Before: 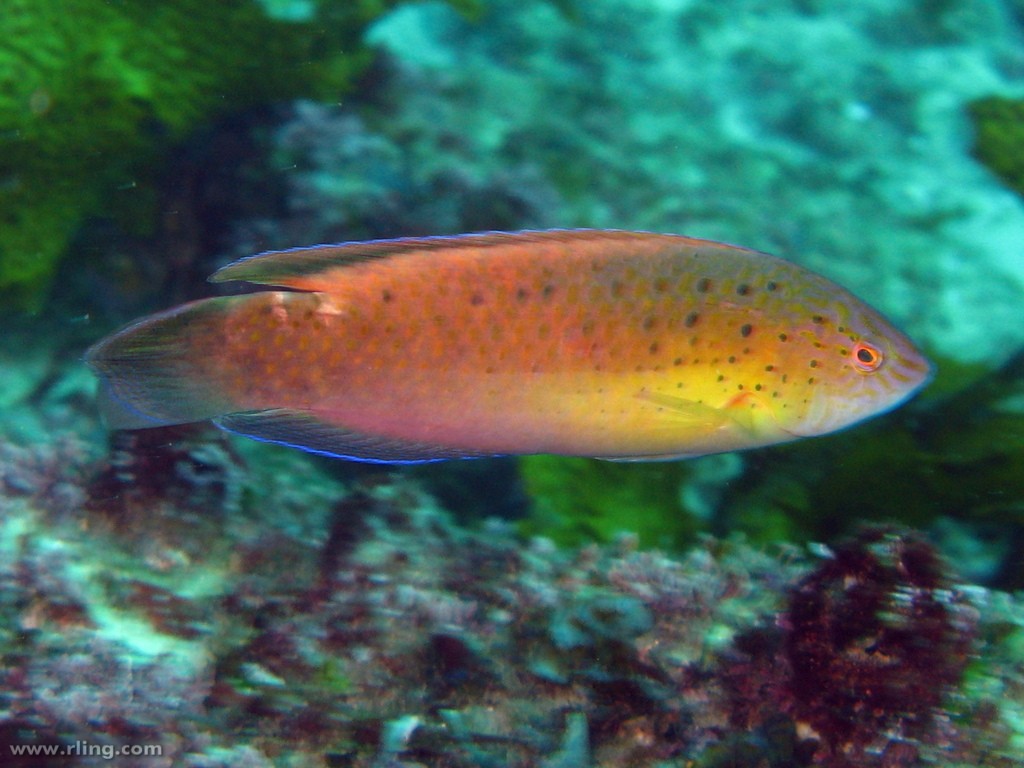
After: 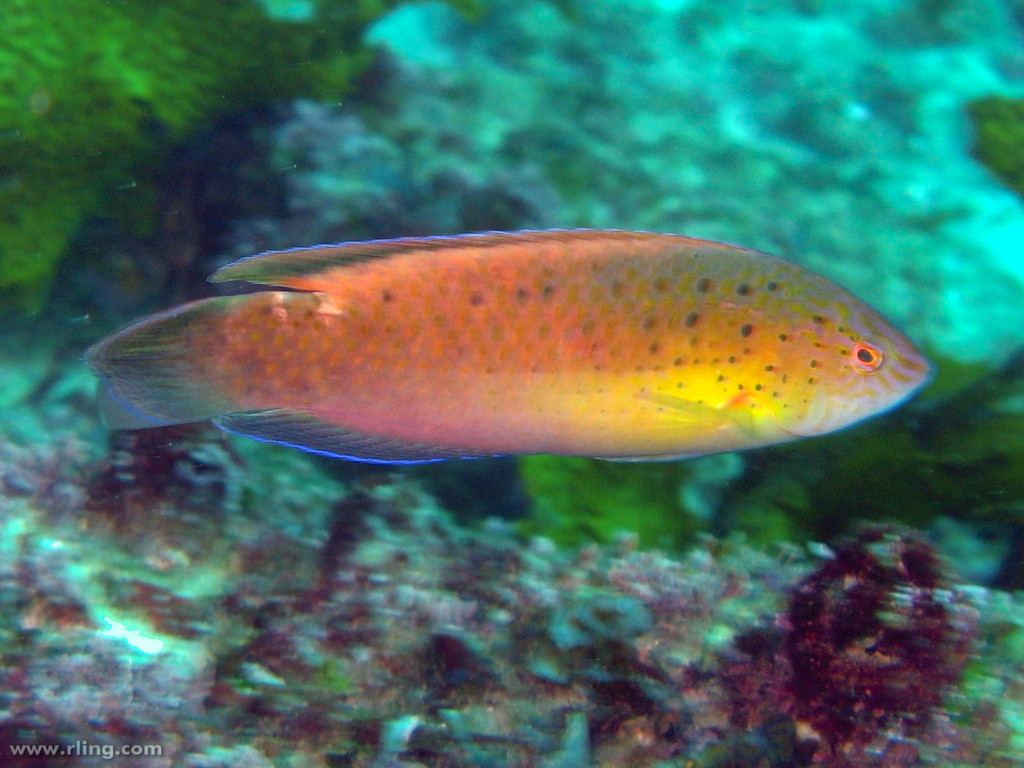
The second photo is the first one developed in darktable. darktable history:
shadows and highlights: on, module defaults
tone equalizer: -8 EV -0.412 EV, -7 EV -0.378 EV, -6 EV -0.32 EV, -5 EV -0.236 EV, -3 EV 0.217 EV, -2 EV 0.305 EV, -1 EV 0.381 EV, +0 EV 0.437 EV
exposure: exposure 0.014 EV, compensate highlight preservation false
